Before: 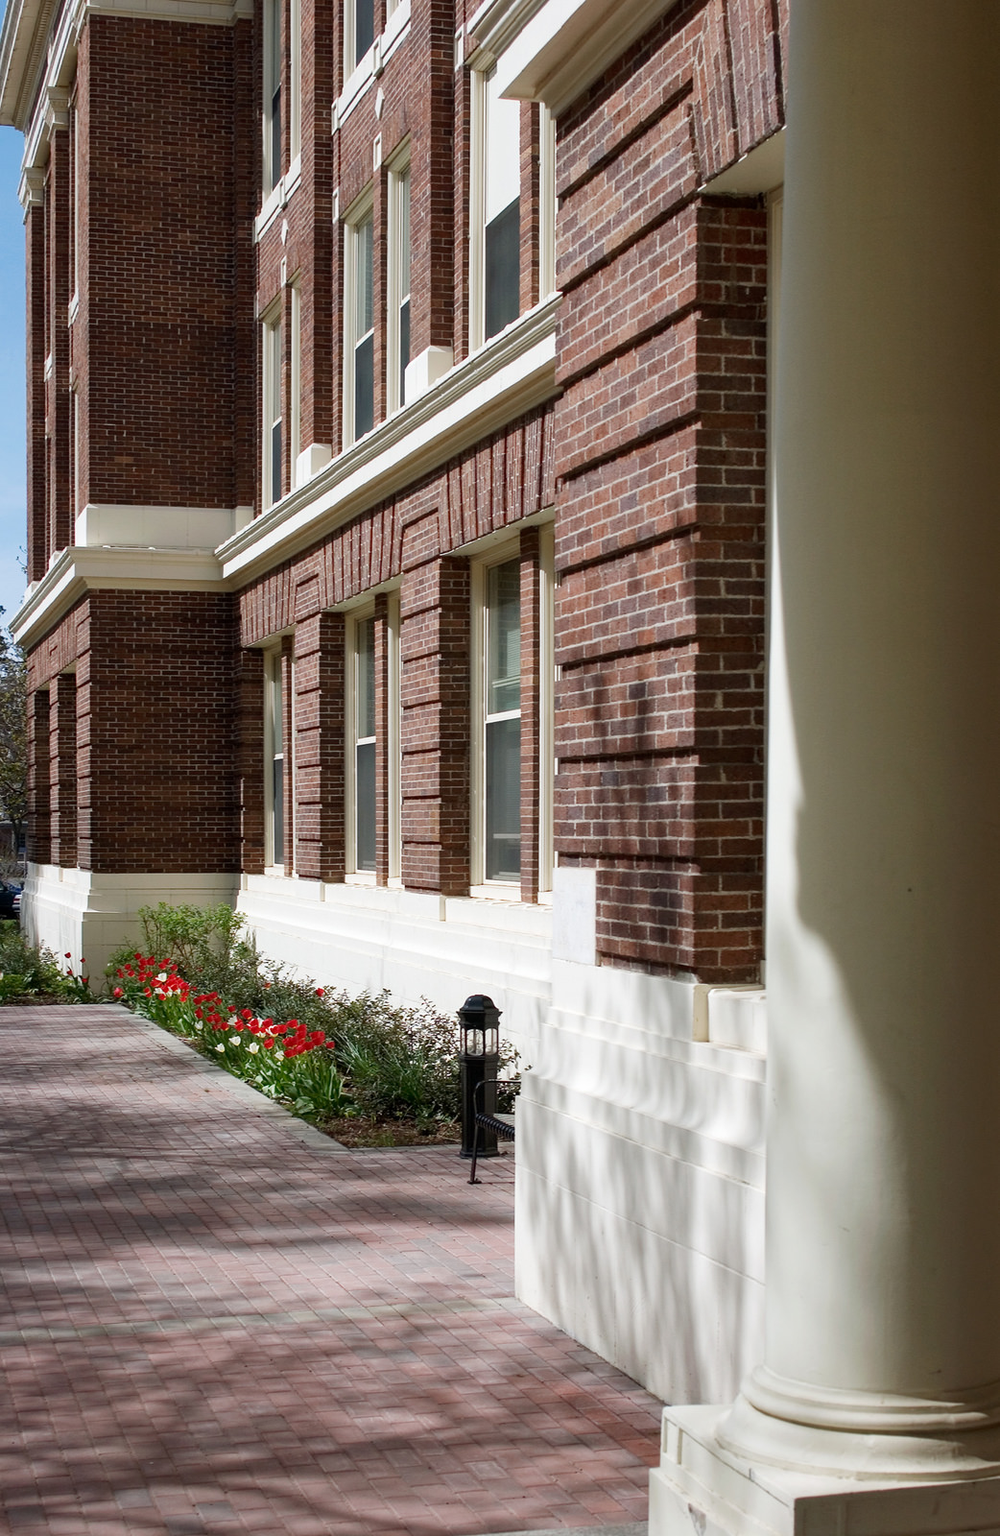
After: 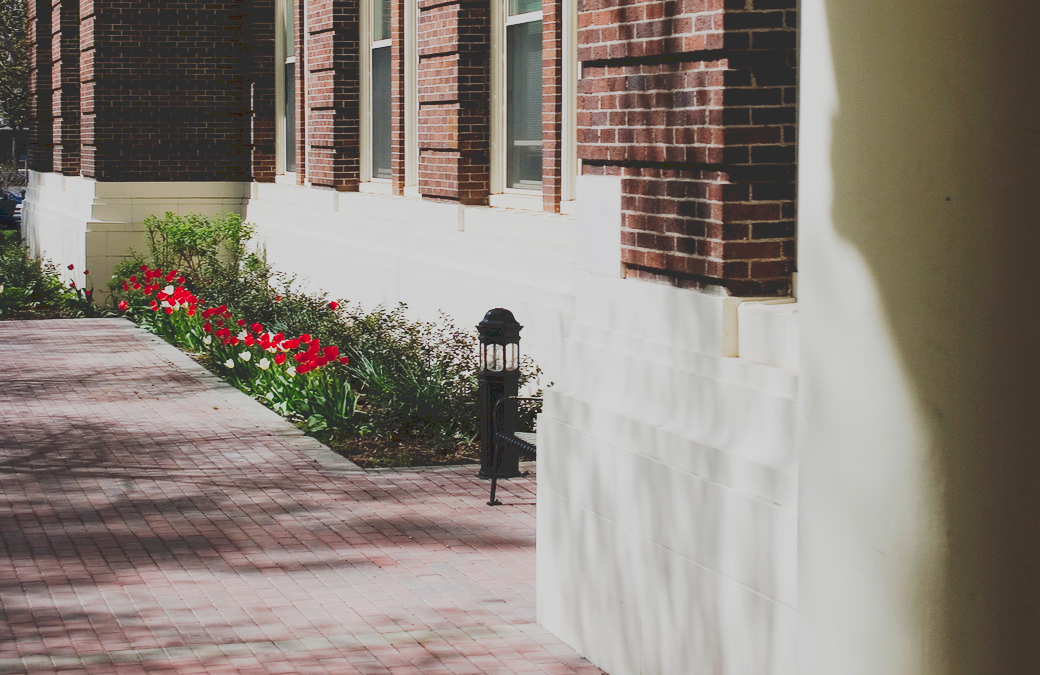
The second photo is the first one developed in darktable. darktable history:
crop: top 45.551%, bottom 12.262%
filmic rgb: black relative exposure -7.65 EV, white relative exposure 4.56 EV, hardness 3.61
exposure: compensate exposure bias true, compensate highlight preservation false
tone curve: curves: ch0 [(0, 0) (0.003, 0.15) (0.011, 0.151) (0.025, 0.15) (0.044, 0.15) (0.069, 0.151) (0.1, 0.153) (0.136, 0.16) (0.177, 0.183) (0.224, 0.21) (0.277, 0.253) (0.335, 0.309) (0.399, 0.389) (0.468, 0.479) (0.543, 0.58) (0.623, 0.677) (0.709, 0.747) (0.801, 0.808) (0.898, 0.87) (1, 1)], preserve colors none
white balance: emerald 1
levels: levels [0, 0.478, 1]
